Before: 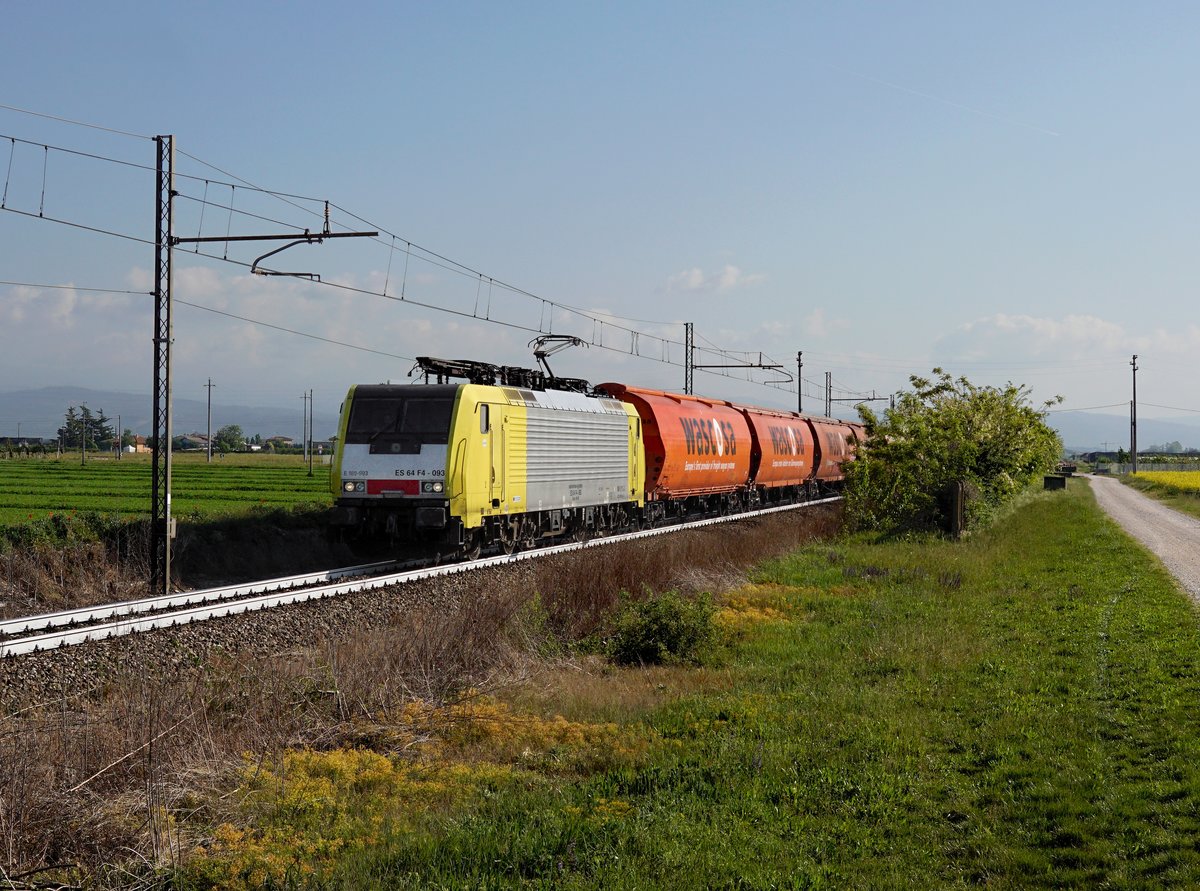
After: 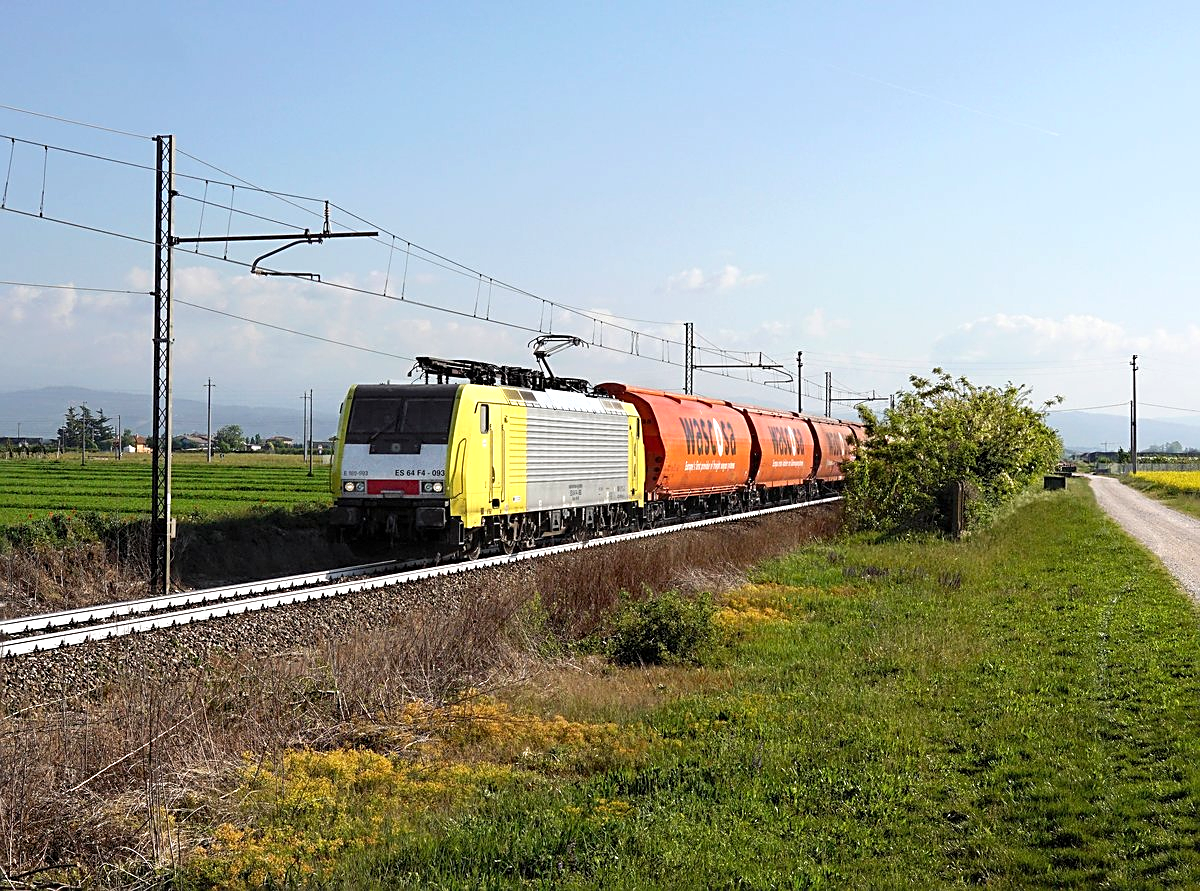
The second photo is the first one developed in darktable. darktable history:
exposure: exposure 0.664 EV, compensate highlight preservation false
sharpen: on, module defaults
